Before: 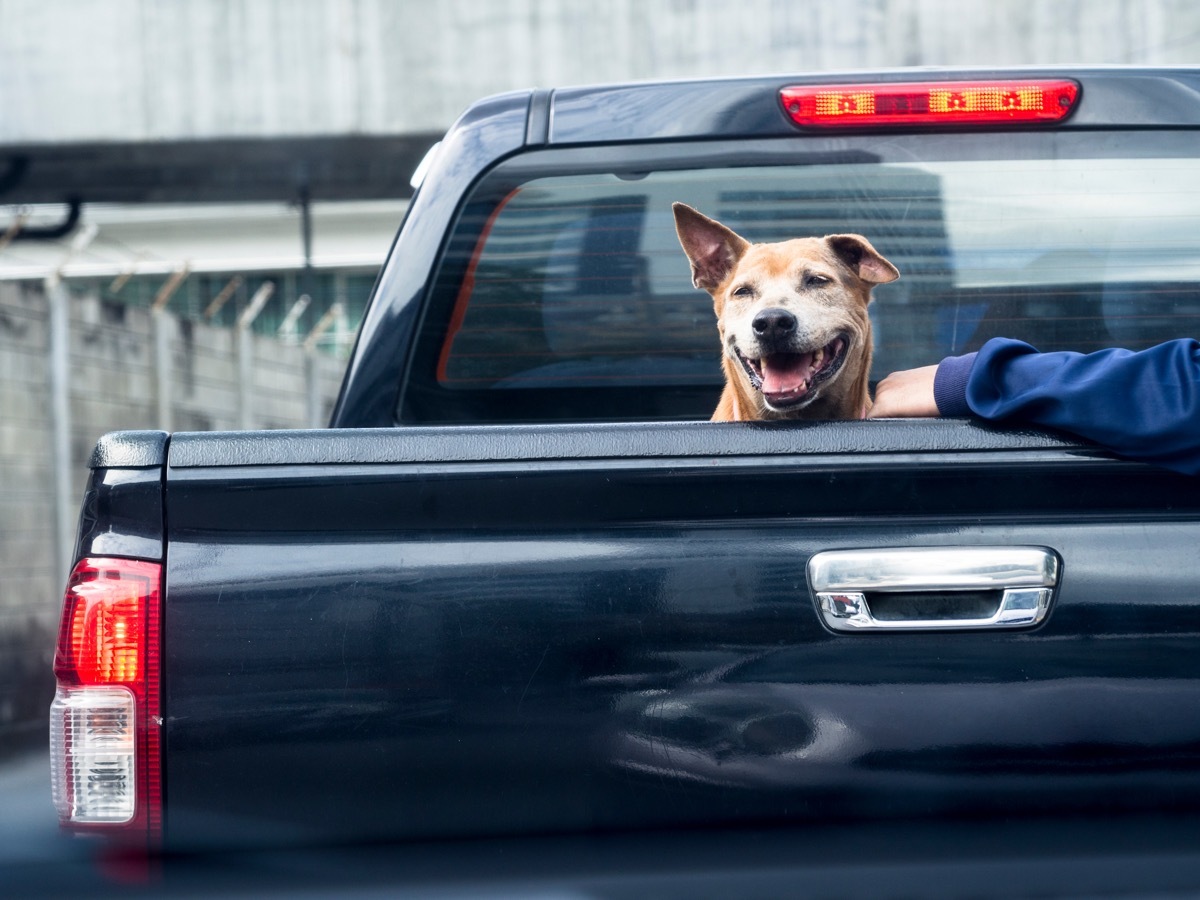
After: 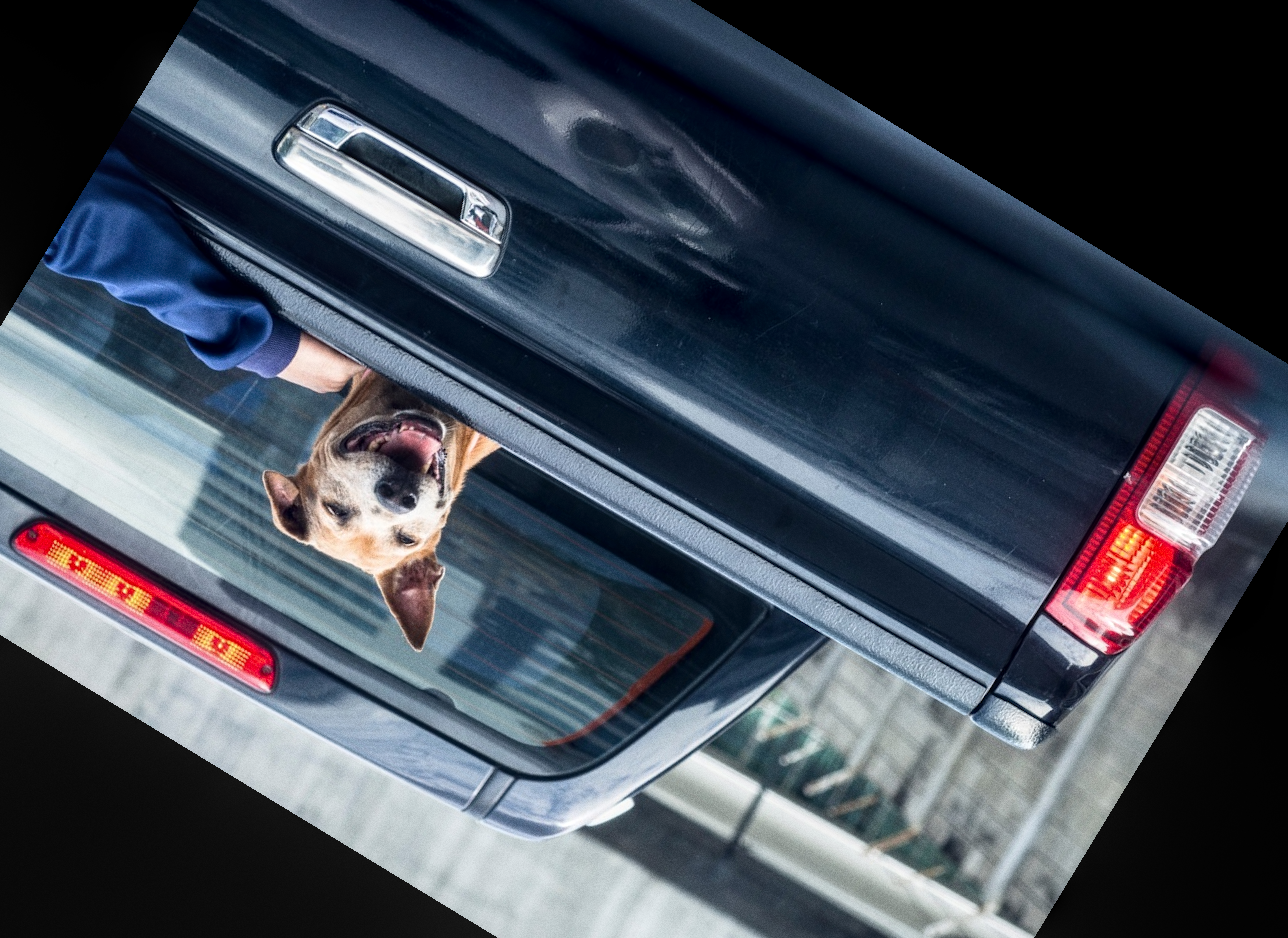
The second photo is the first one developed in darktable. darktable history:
grain: coarseness 0.09 ISO
crop and rotate: angle 148.68°, left 9.111%, top 15.603%, right 4.588%, bottom 17.041%
local contrast: on, module defaults
